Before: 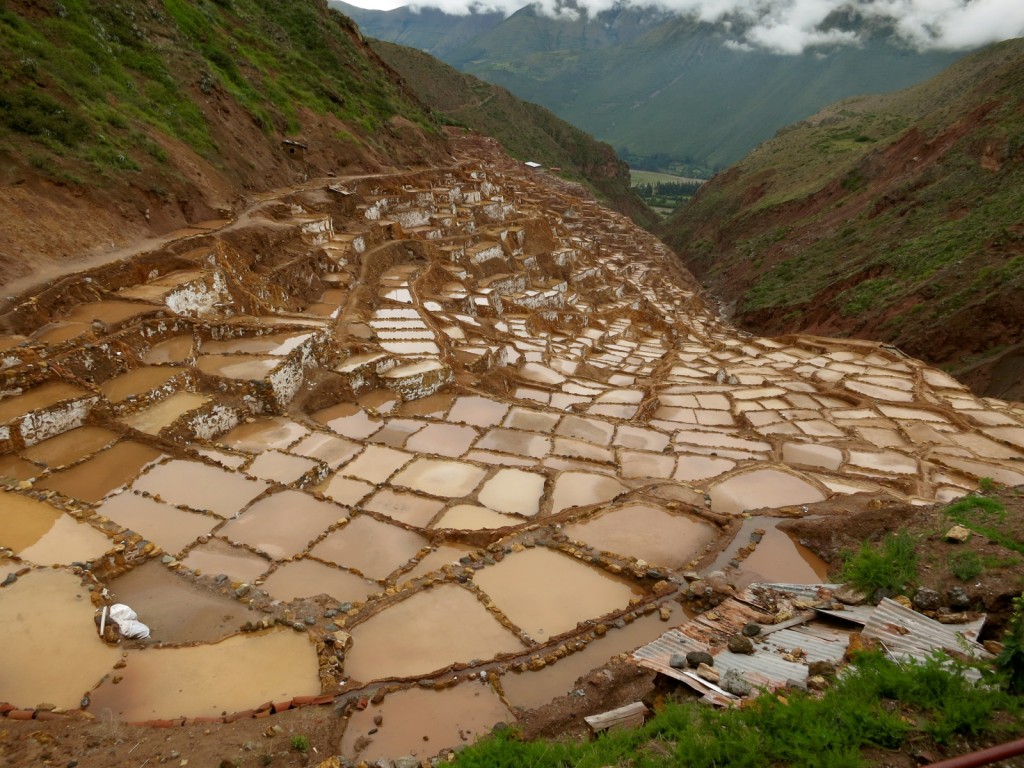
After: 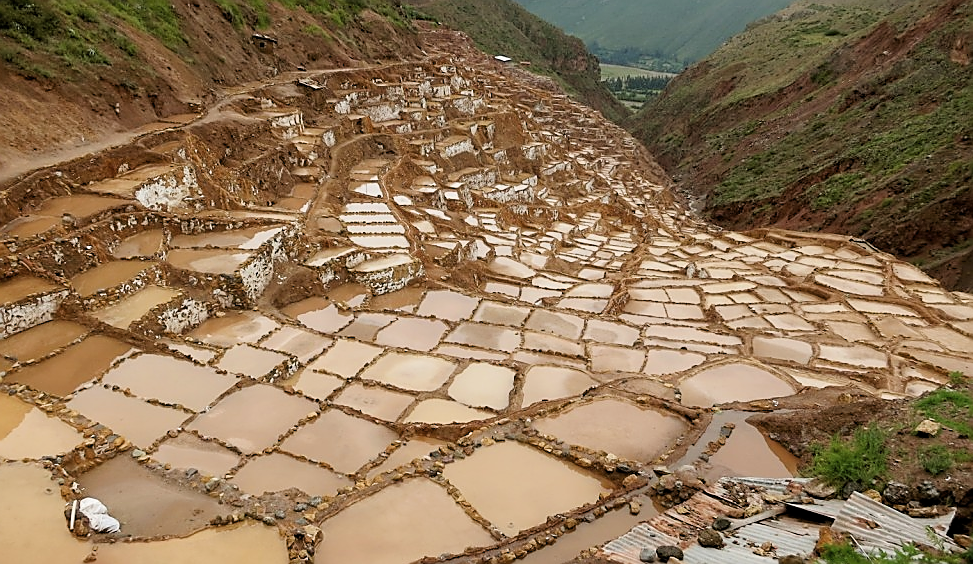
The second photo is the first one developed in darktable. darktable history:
local contrast: mode bilateral grid, contrast 14, coarseness 37, detail 104%, midtone range 0.2
crop and rotate: left 2.943%, top 13.818%, right 1.967%, bottom 12.634%
shadows and highlights: shadows -9.45, white point adjustment 1.36, highlights 9.94
exposure: exposure 0.607 EV, compensate highlight preservation false
tone equalizer: on, module defaults
sharpen: radius 1.407, amount 1.256, threshold 0.643
contrast brightness saturation: saturation -0.095
filmic rgb: middle gray luminance 18.3%, black relative exposure -8.97 EV, white relative exposure 3.74 EV, target black luminance 0%, hardness 4.85, latitude 68.04%, contrast 0.959, highlights saturation mix 18.58%, shadows ↔ highlights balance 21.92%
